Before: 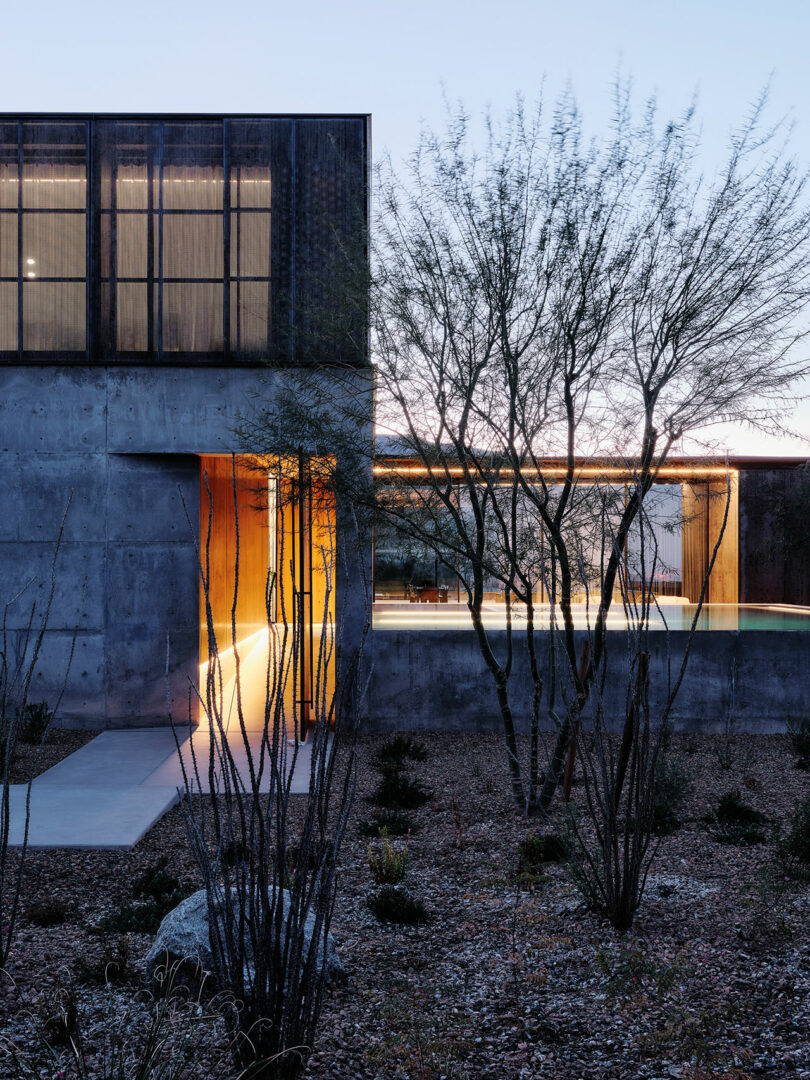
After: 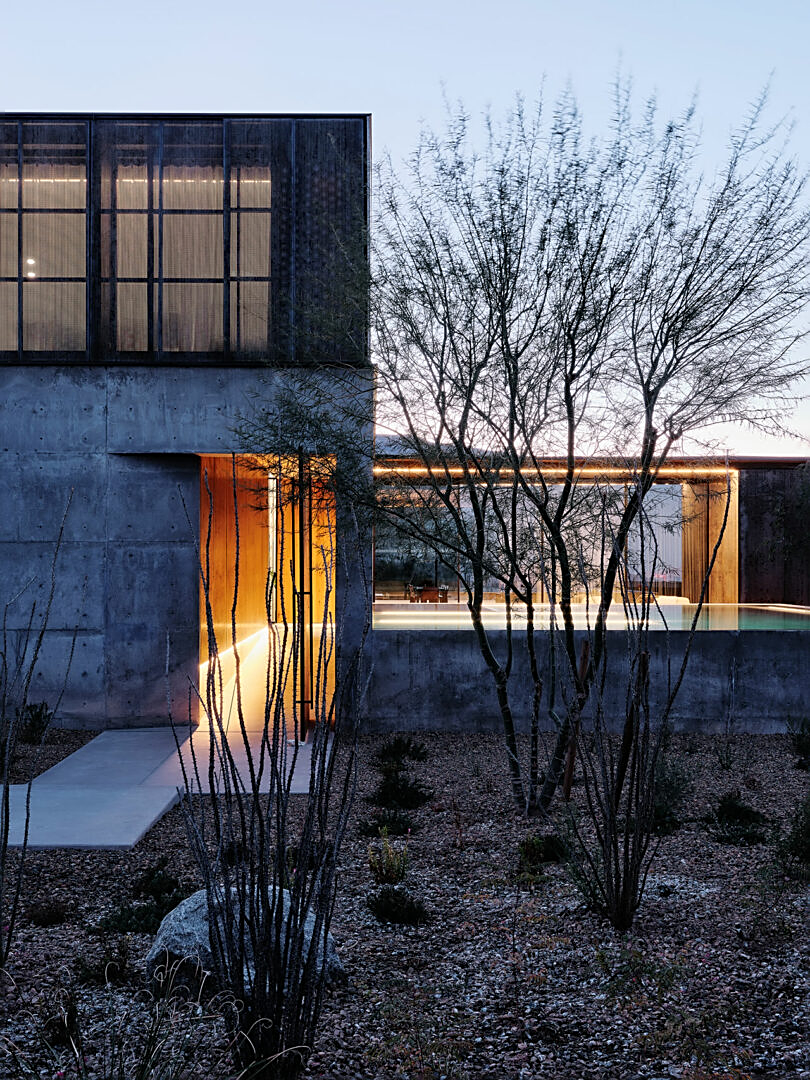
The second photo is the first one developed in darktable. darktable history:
white balance: emerald 1
exposure: compensate highlight preservation false
sharpen: on, module defaults
